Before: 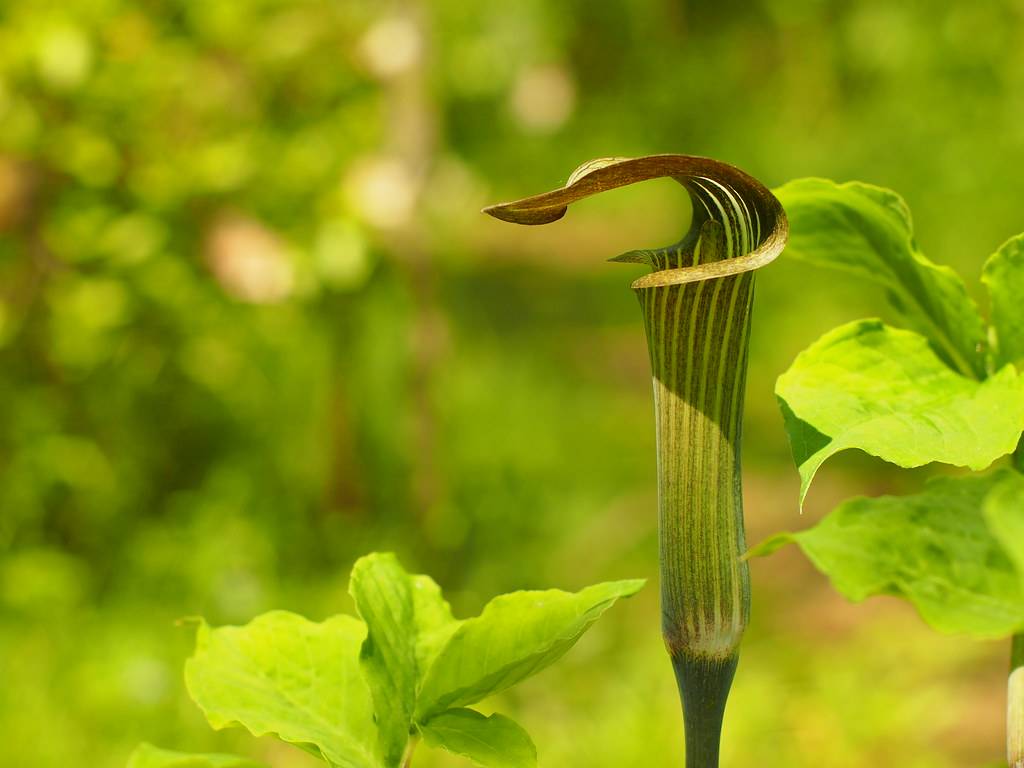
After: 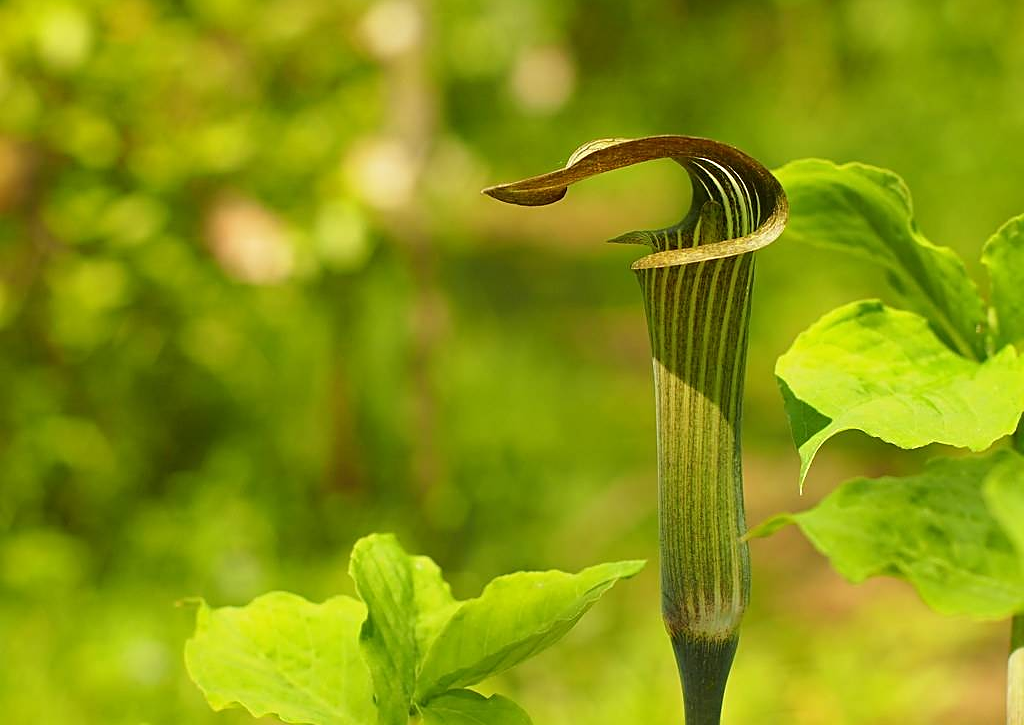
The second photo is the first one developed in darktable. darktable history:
crop and rotate: top 2.479%, bottom 3.018%
sharpen: on, module defaults
